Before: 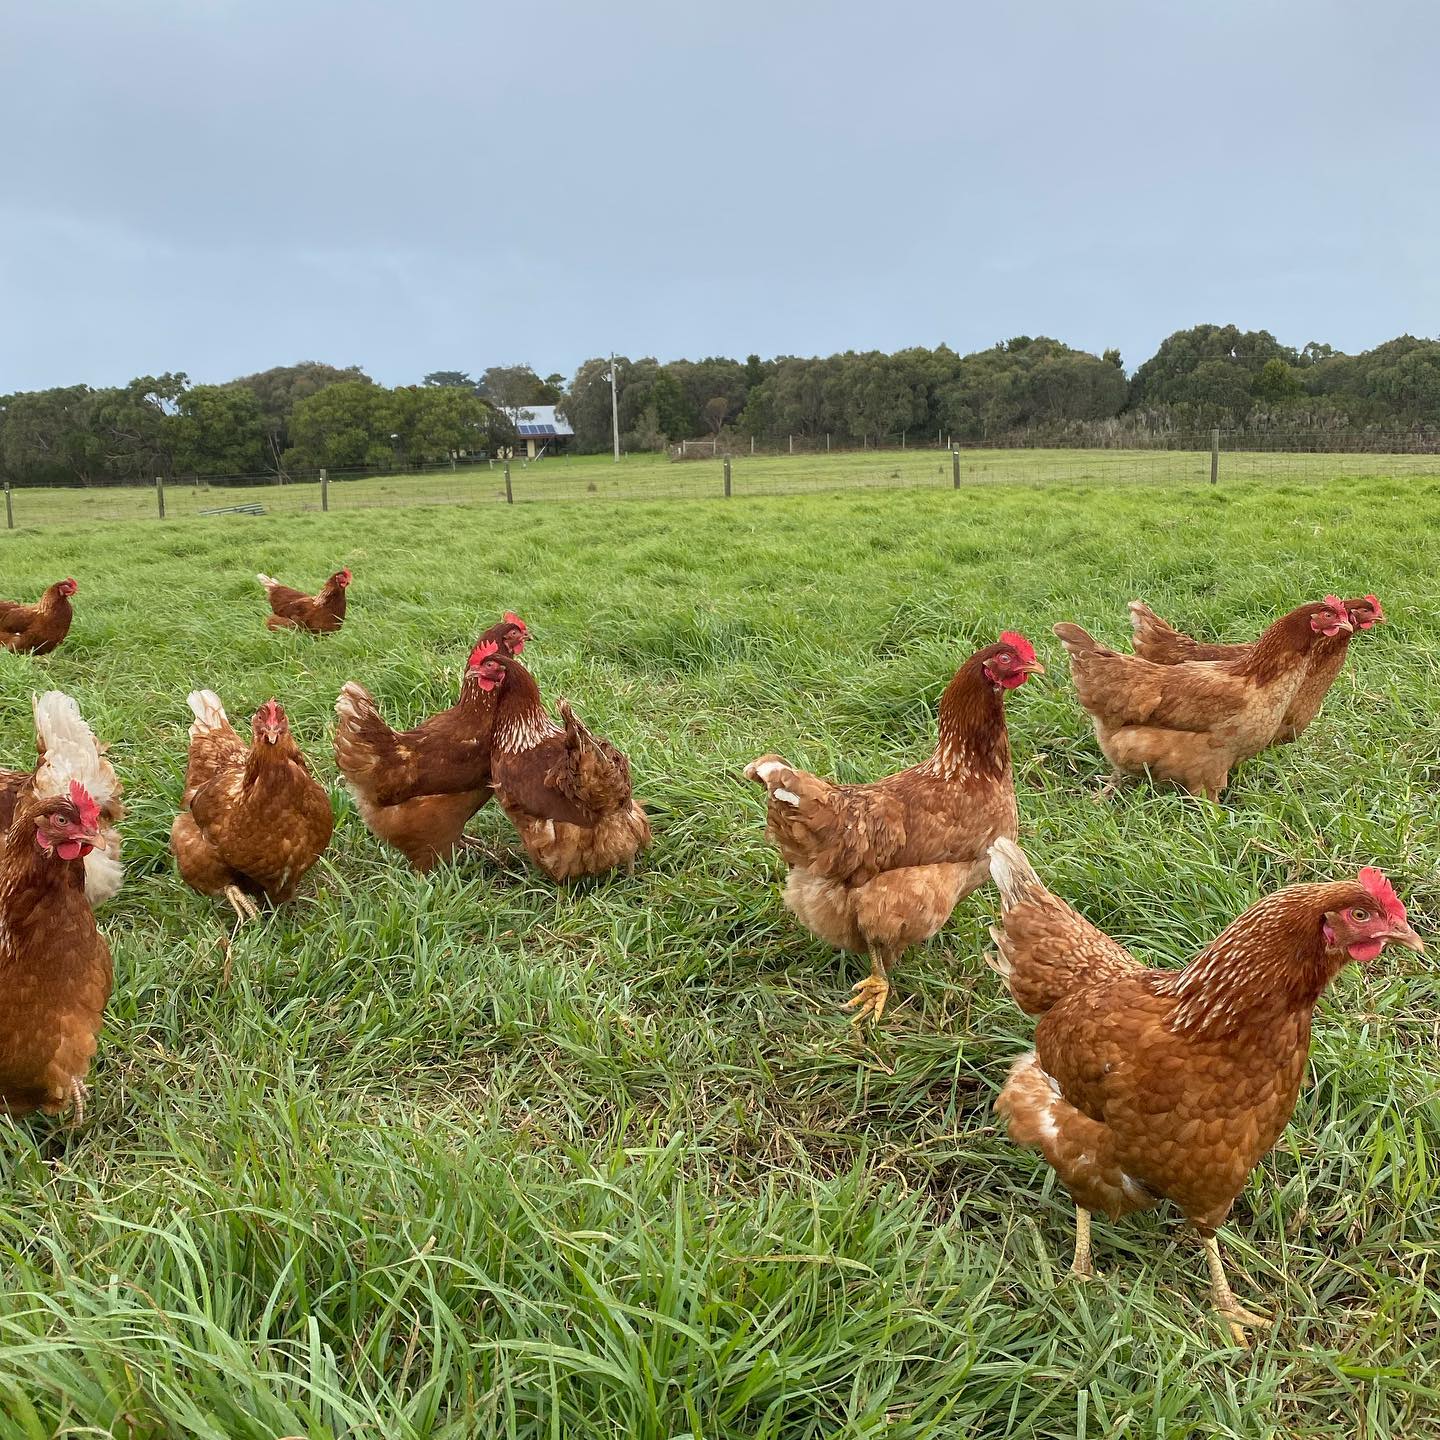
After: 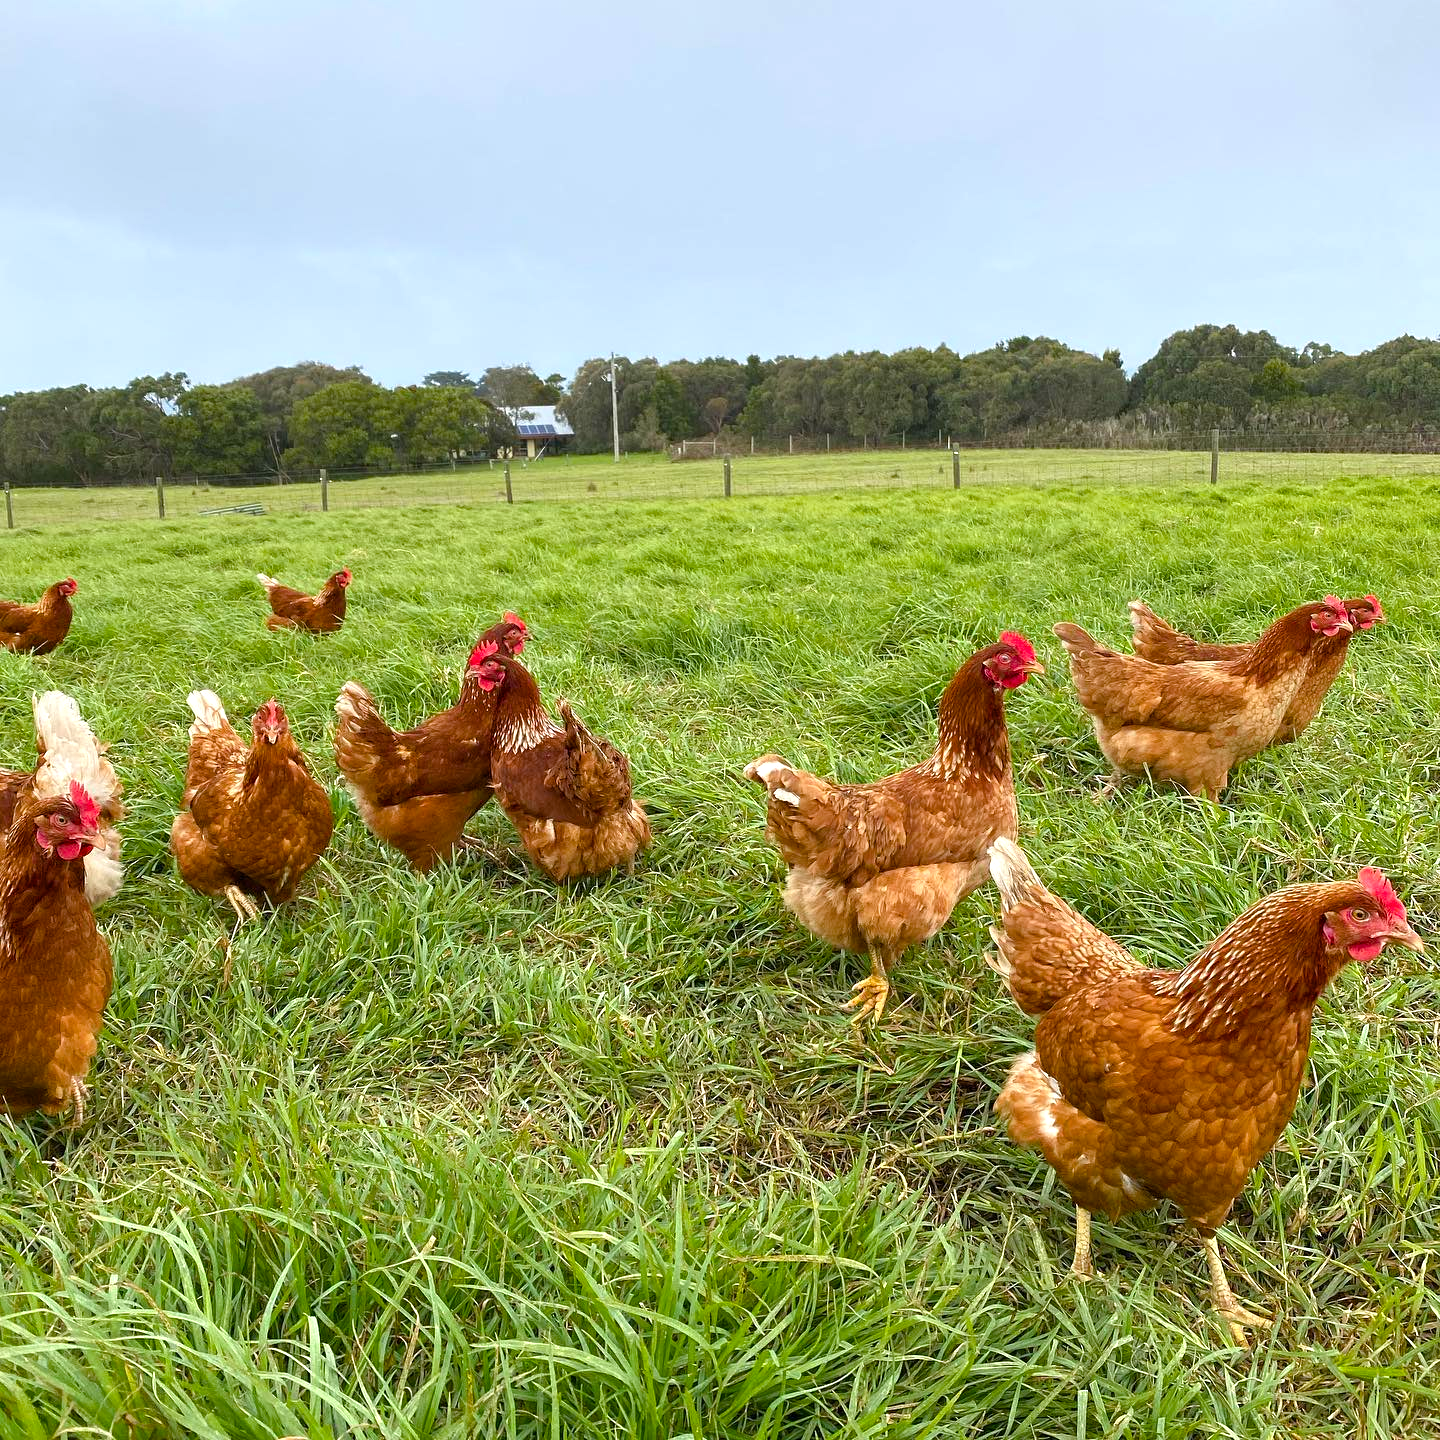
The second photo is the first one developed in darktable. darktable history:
color balance rgb: shadows fall-off 101.842%, linear chroma grading › global chroma -15.735%, perceptual saturation grading › global saturation 20%, perceptual saturation grading › highlights 3.199%, perceptual saturation grading › shadows 50.15%, perceptual brilliance grading › global brilliance 12.131%, mask middle-gray fulcrum 21.974%, global vibrance 9.886%
